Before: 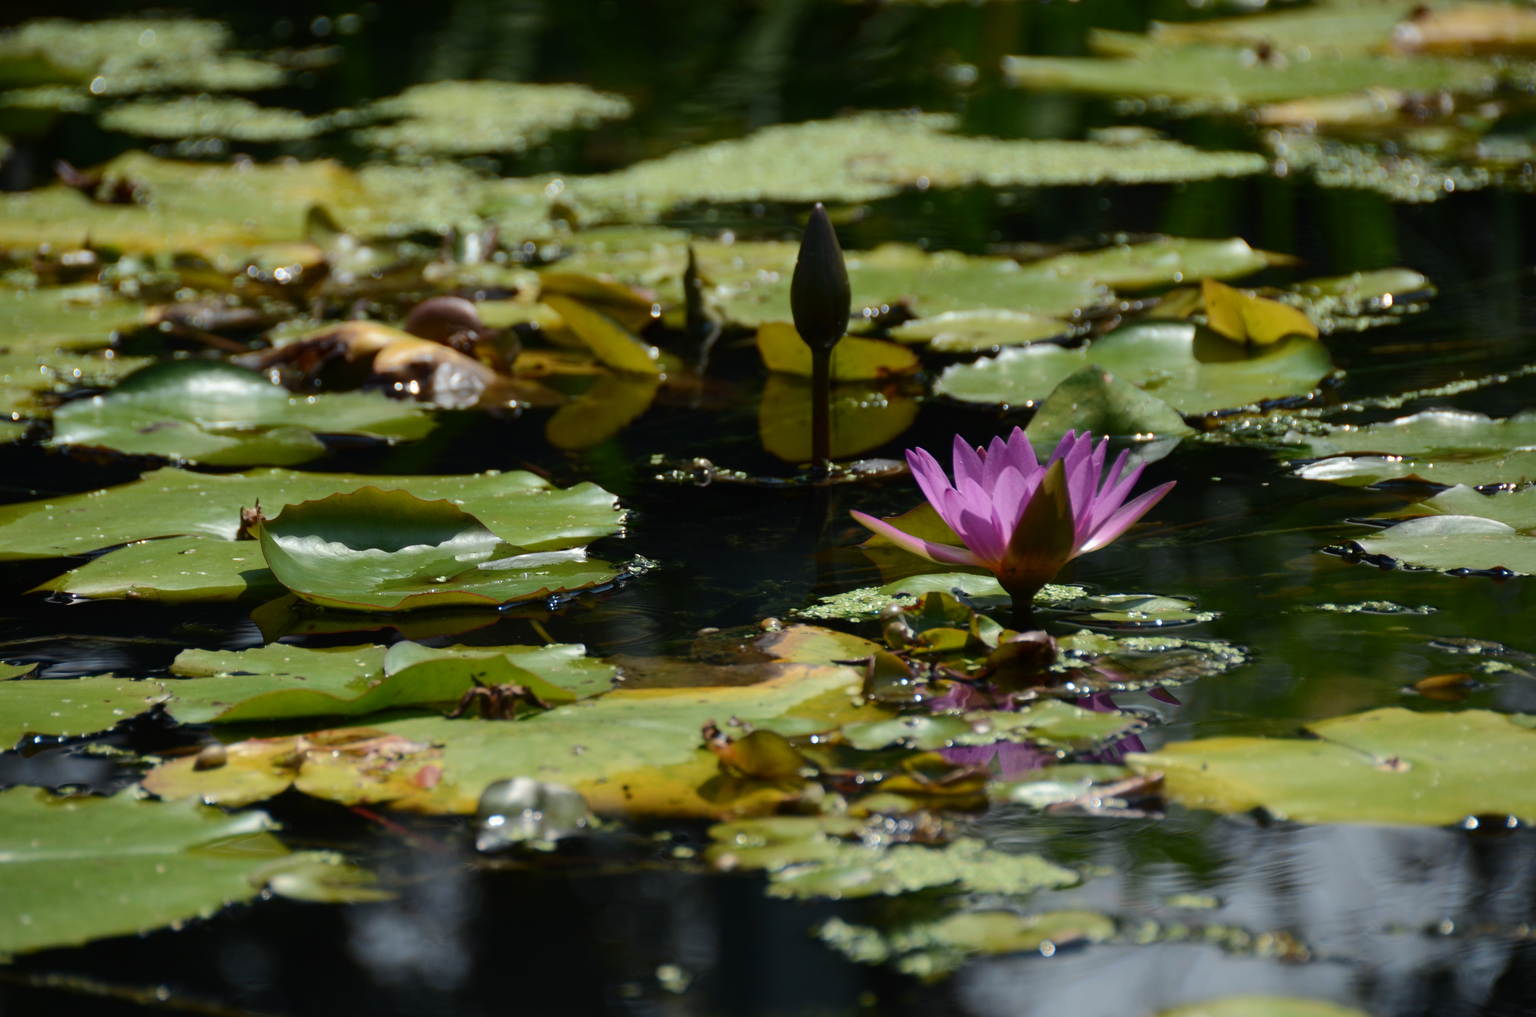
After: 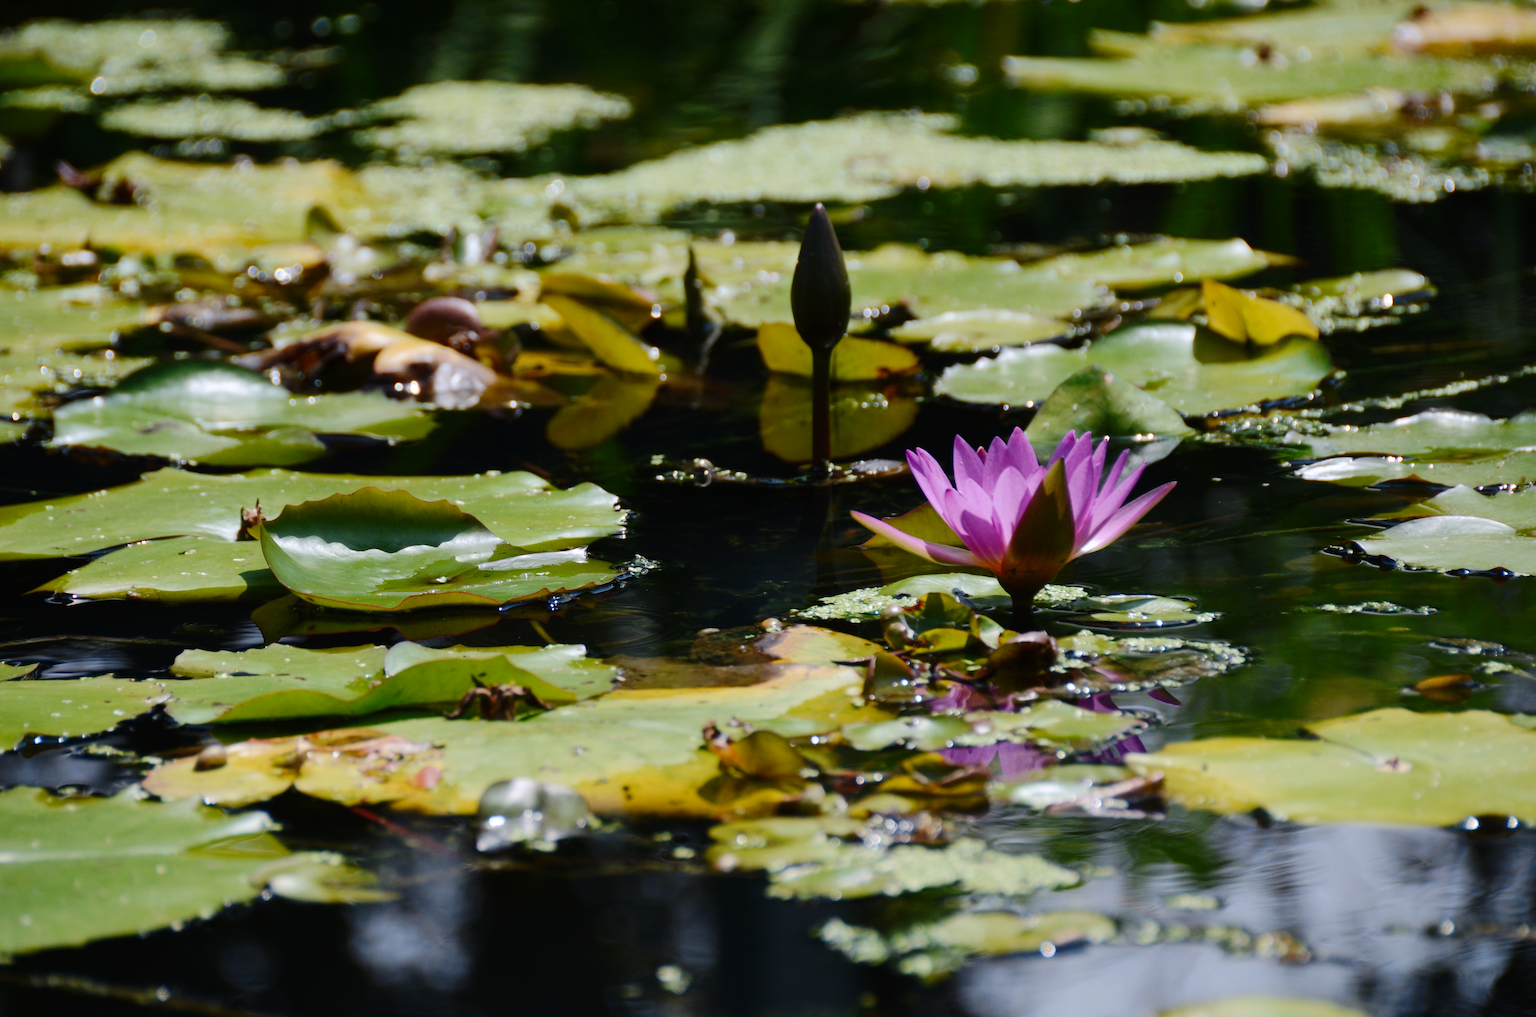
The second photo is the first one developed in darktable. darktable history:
white balance: red 1.004, blue 1.096
tone curve: curves: ch0 [(0, 0) (0.003, 0.005) (0.011, 0.011) (0.025, 0.022) (0.044, 0.038) (0.069, 0.062) (0.1, 0.091) (0.136, 0.128) (0.177, 0.183) (0.224, 0.246) (0.277, 0.325) (0.335, 0.403) (0.399, 0.473) (0.468, 0.557) (0.543, 0.638) (0.623, 0.709) (0.709, 0.782) (0.801, 0.847) (0.898, 0.923) (1, 1)], preserve colors none
